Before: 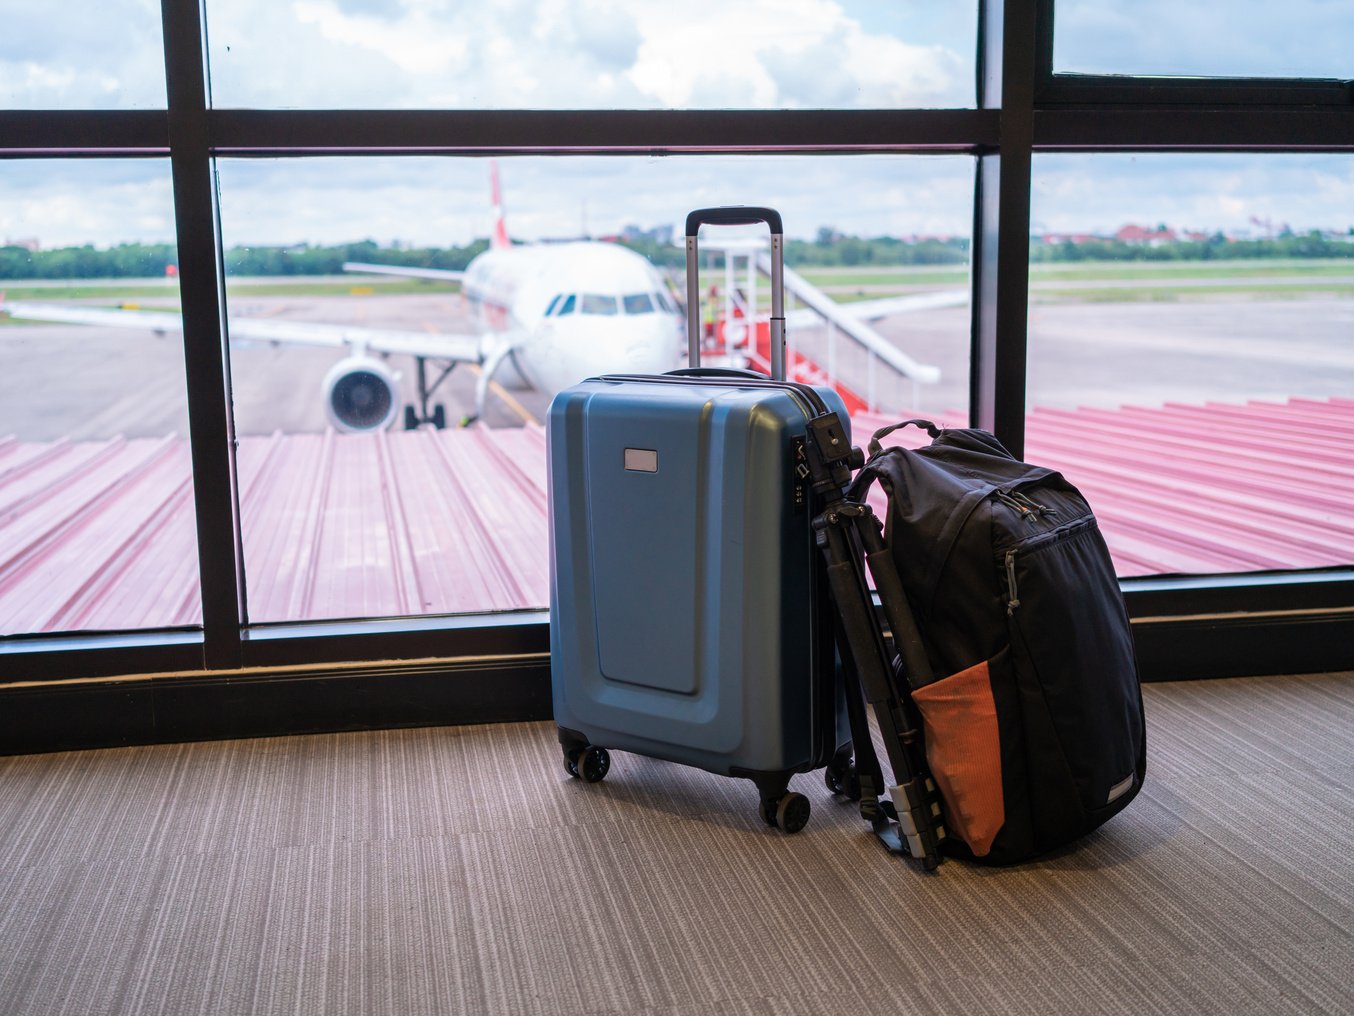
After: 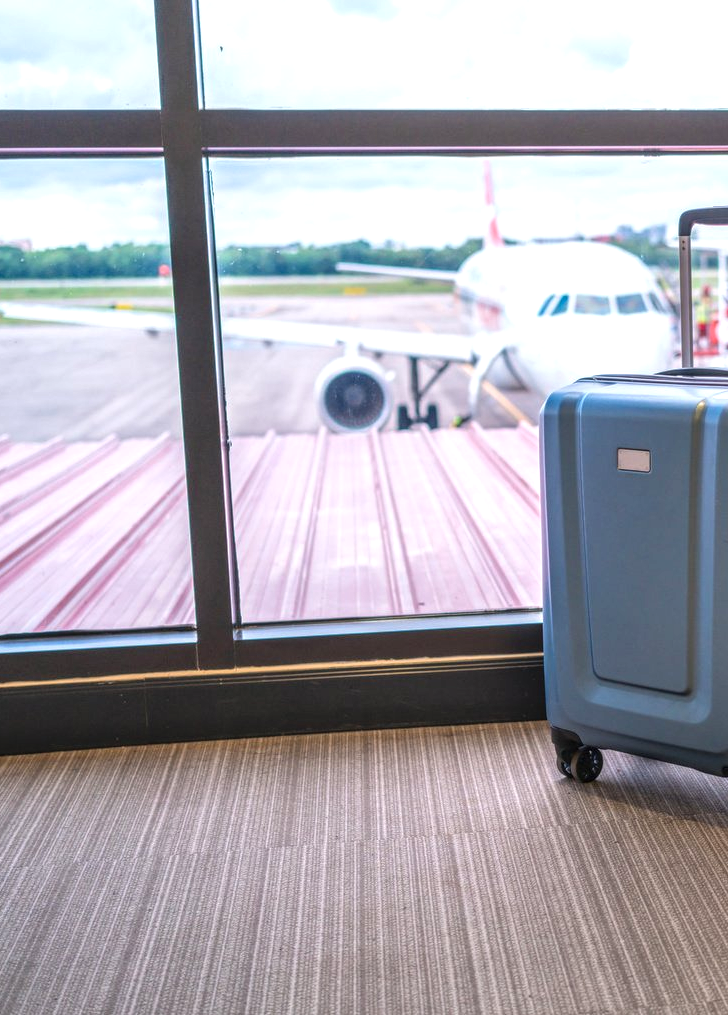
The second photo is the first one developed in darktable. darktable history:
crop: left 0.587%, right 45.588%, bottom 0.086%
exposure: black level correction 0, exposure 0.5 EV, compensate exposure bias true, compensate highlight preservation false
local contrast: highlights 0%, shadows 0%, detail 133%
